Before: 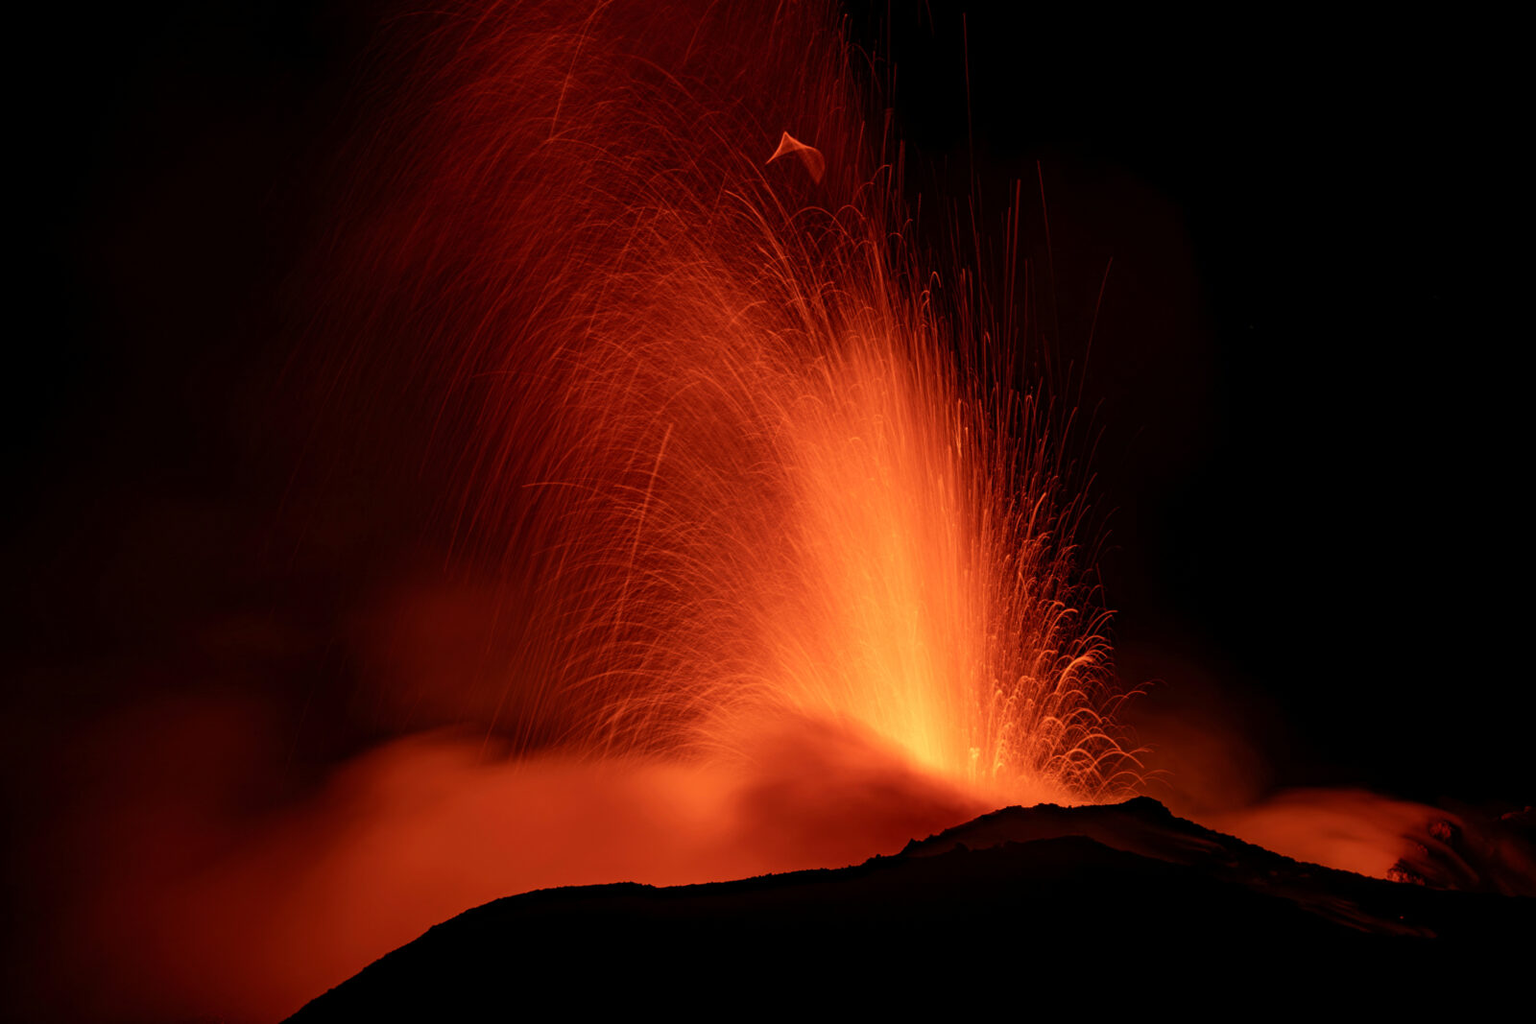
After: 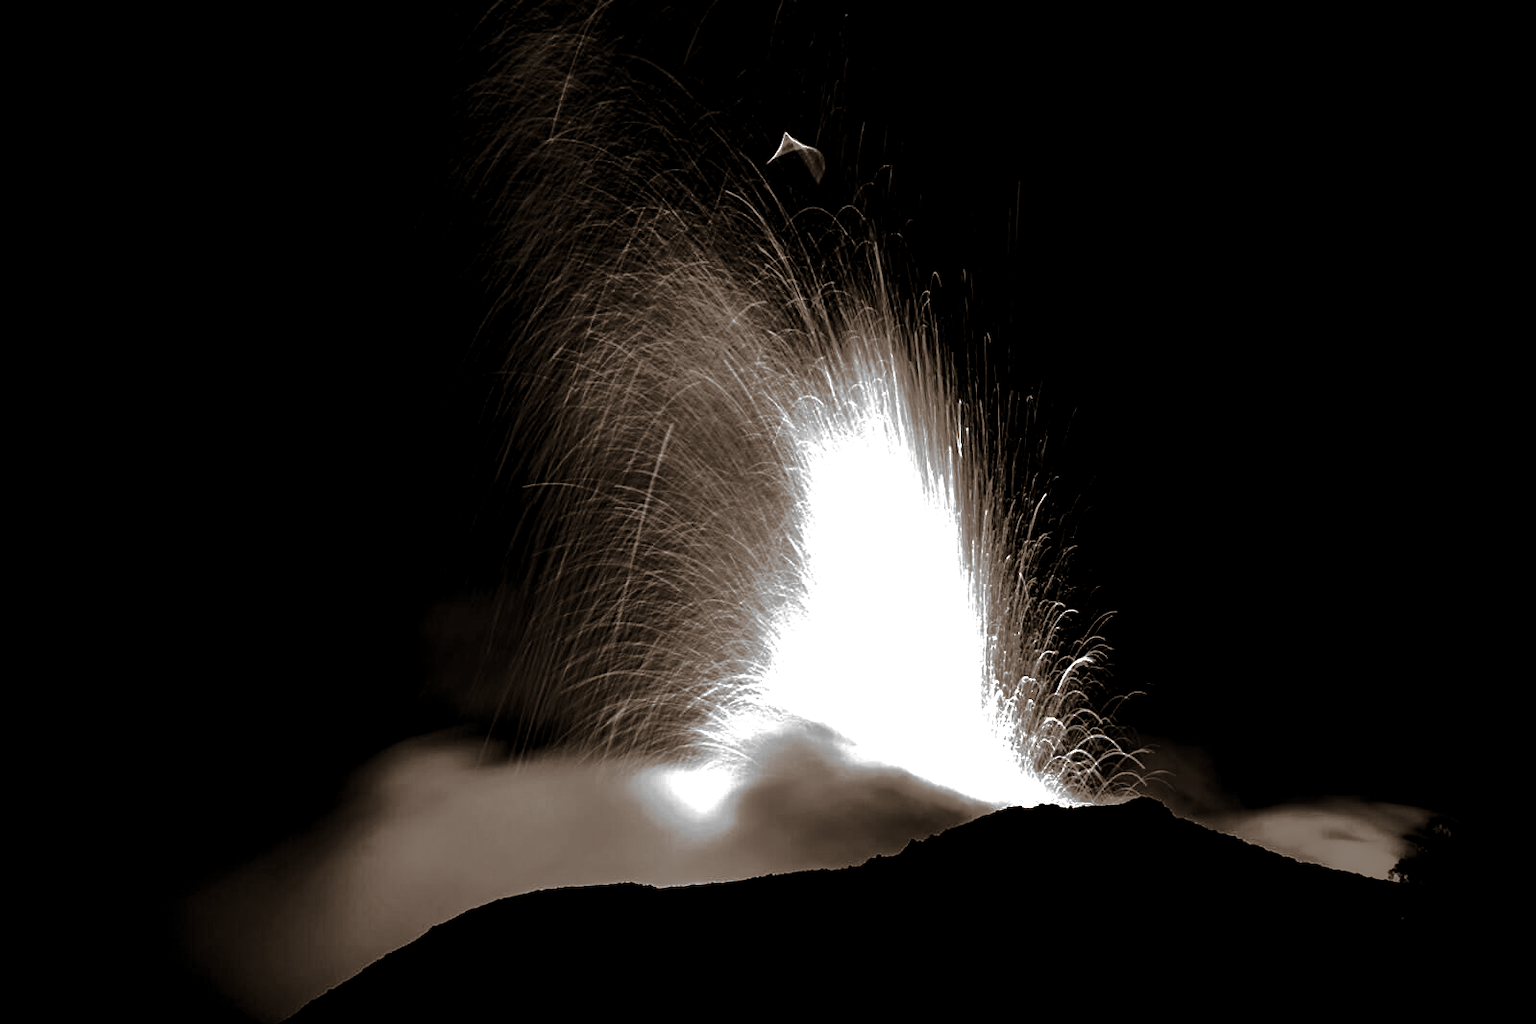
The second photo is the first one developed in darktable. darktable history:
levels: levels [0.016, 0.5, 0.996]
shadows and highlights: on, module defaults
contrast brightness saturation: contrast 0.02, brightness -1, saturation -1
tone equalizer: -8 EV -0.417 EV, -7 EV -0.389 EV, -6 EV -0.333 EV, -5 EV -0.222 EV, -3 EV 0.222 EV, -2 EV 0.333 EV, -1 EV 0.389 EV, +0 EV 0.417 EV, edges refinement/feathering 500, mask exposure compensation -1.57 EV, preserve details no
sharpen: amount 0.2
exposure: black level correction 0, exposure 1.5 EV, compensate highlight preservation false
split-toning: shadows › hue 32.4°, shadows › saturation 0.51, highlights › hue 180°, highlights › saturation 0, balance -60.17, compress 55.19%
